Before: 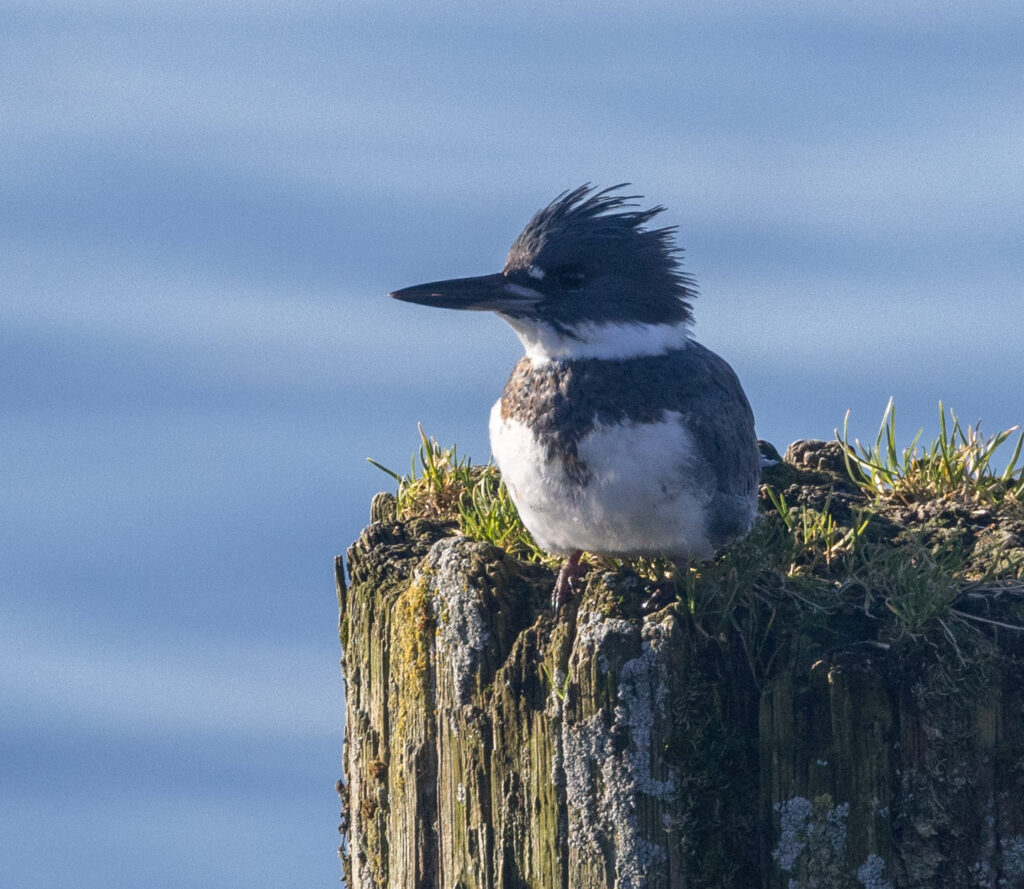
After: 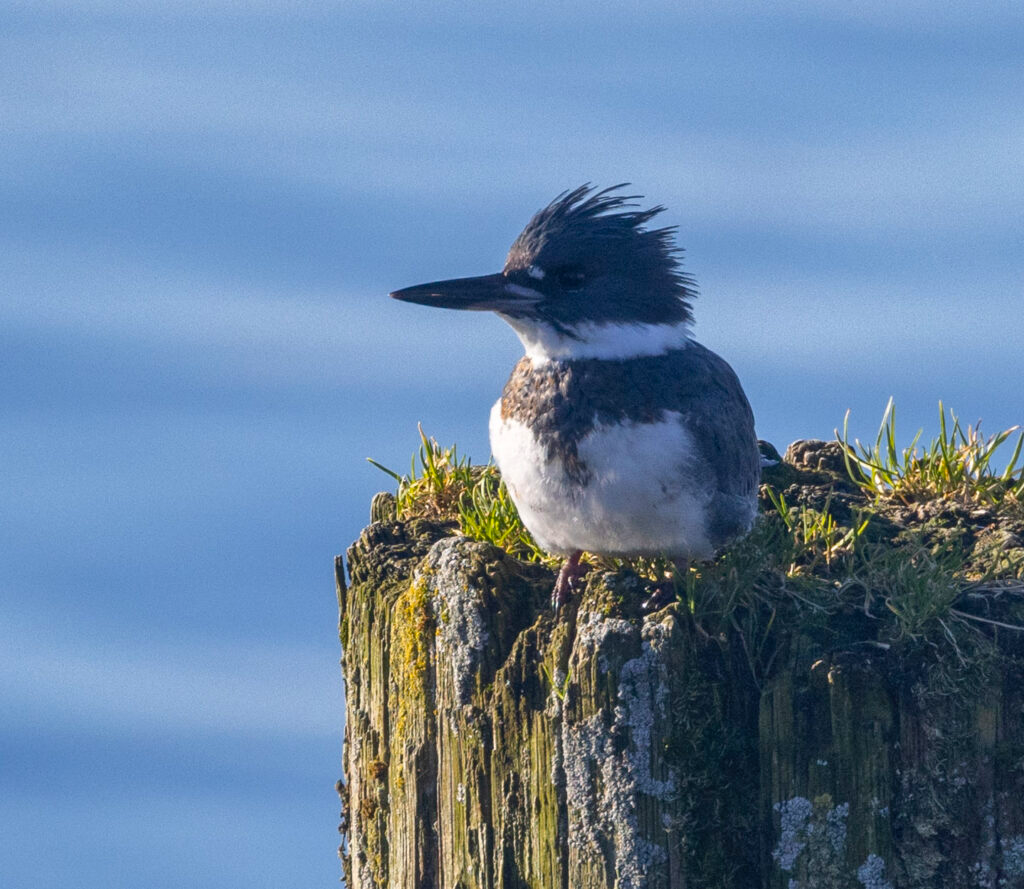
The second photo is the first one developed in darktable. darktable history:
color balance rgb: perceptual saturation grading › global saturation 20%, global vibrance 20%
shadows and highlights: shadows 35, highlights -35, soften with gaussian
